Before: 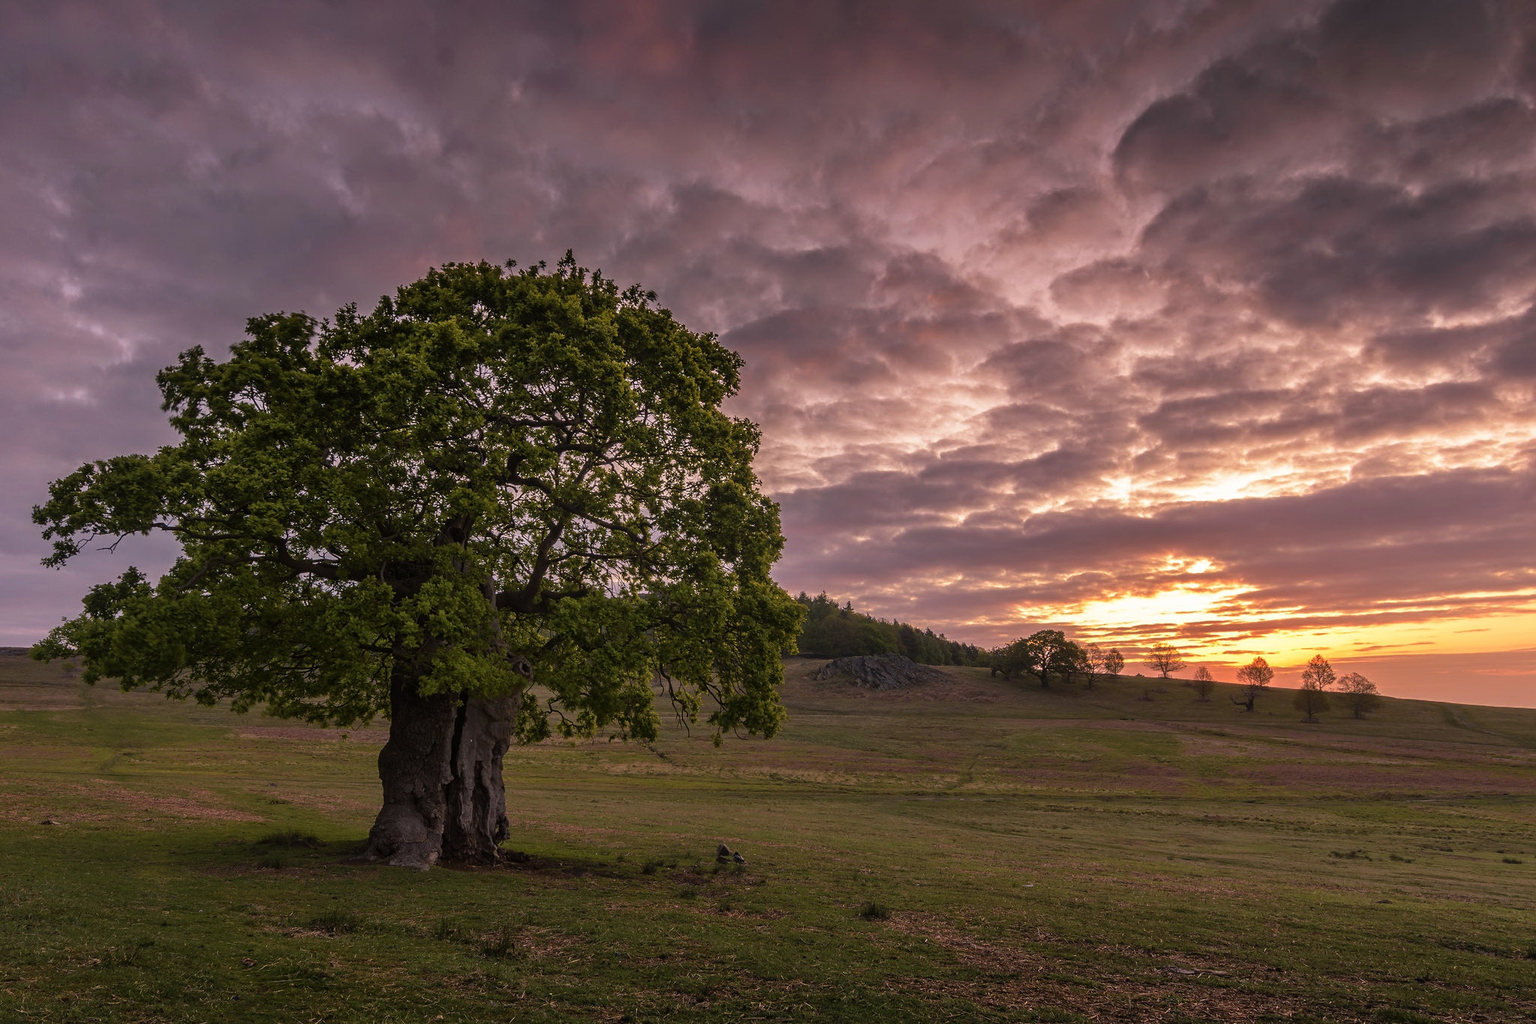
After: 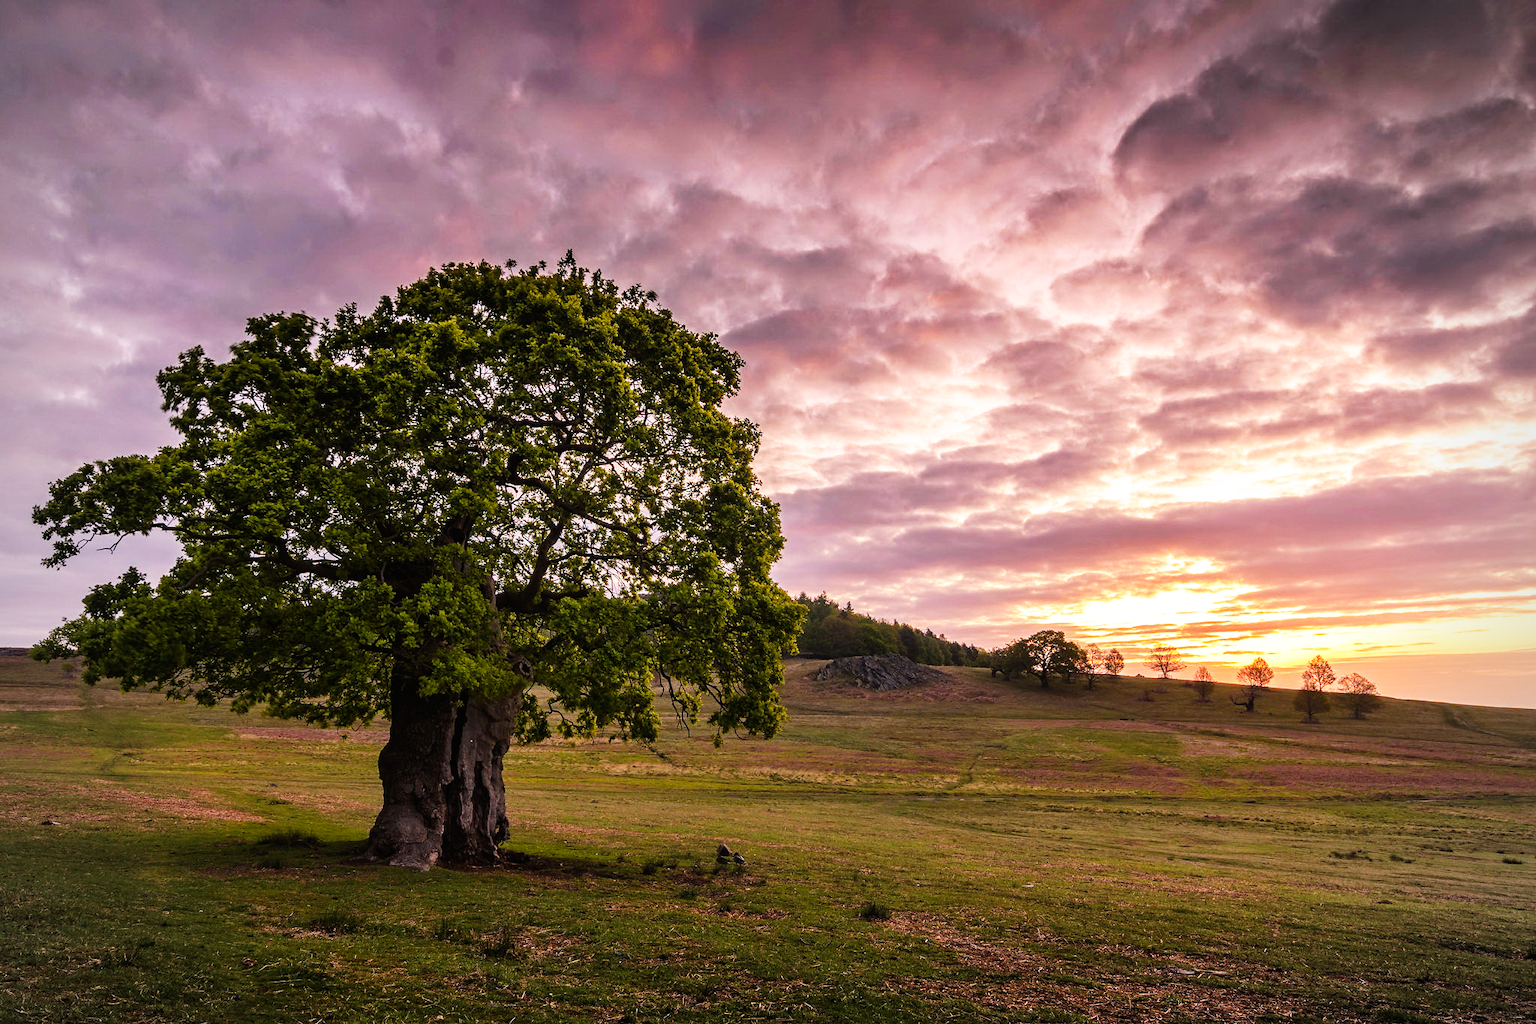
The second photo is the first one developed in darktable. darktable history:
vignetting: fall-off radius 60.95%, unbound false
base curve: curves: ch0 [(0, 0) (0.007, 0.004) (0.027, 0.03) (0.046, 0.07) (0.207, 0.54) (0.442, 0.872) (0.673, 0.972) (1, 1)], preserve colors none
